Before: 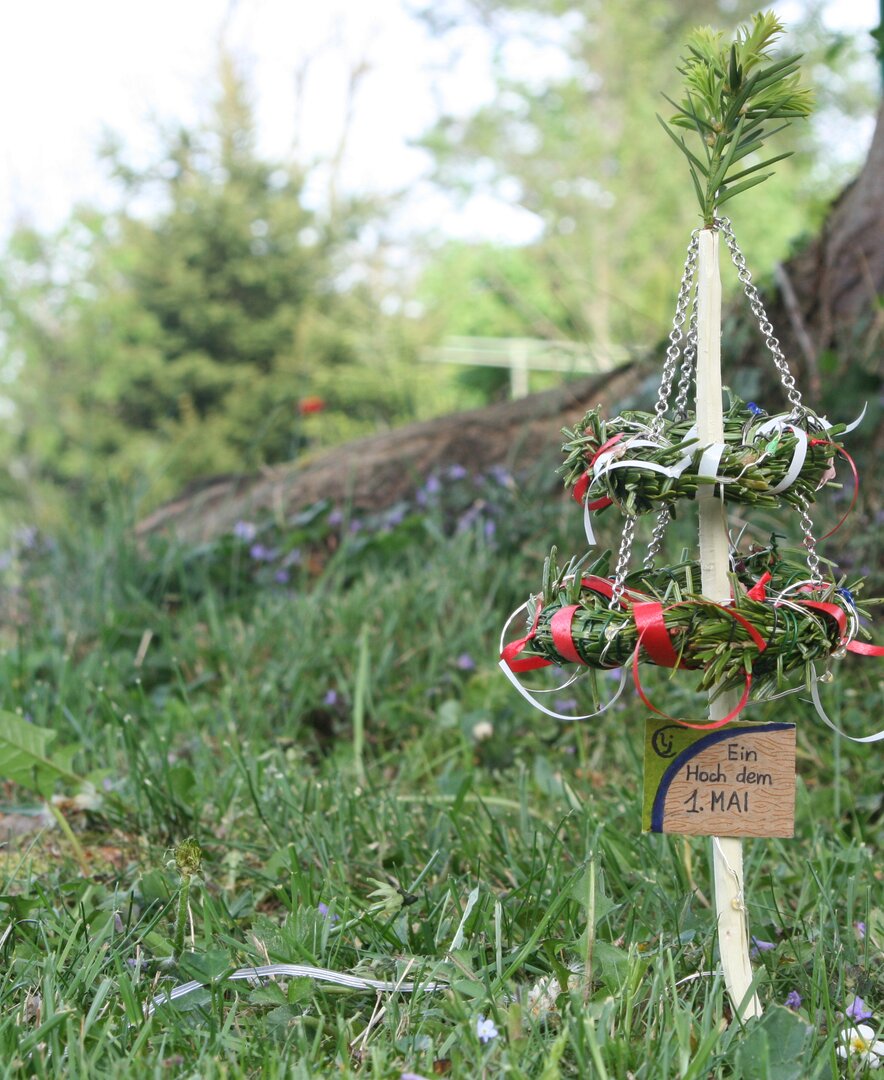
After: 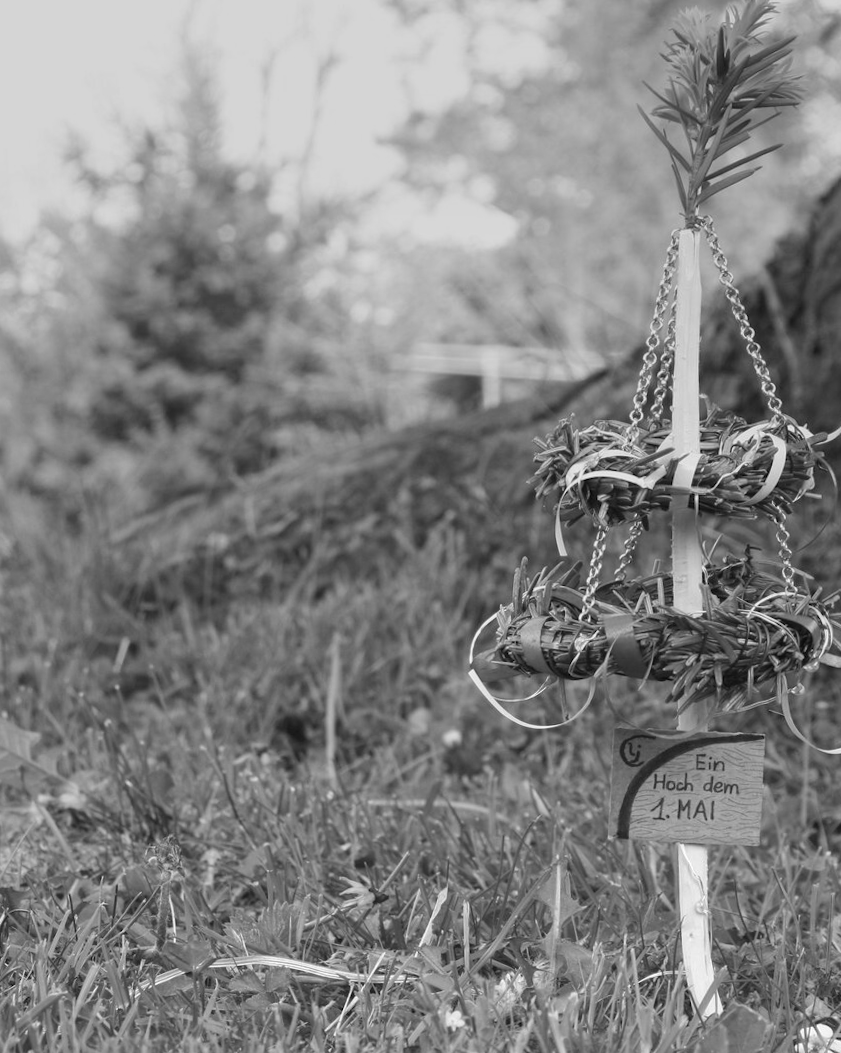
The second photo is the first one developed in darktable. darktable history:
rotate and perspective: rotation 0.074°, lens shift (vertical) 0.096, lens shift (horizontal) -0.041, crop left 0.043, crop right 0.952, crop top 0.024, crop bottom 0.979
monochrome: a 16.01, b -2.65, highlights 0.52
graduated density: on, module defaults
